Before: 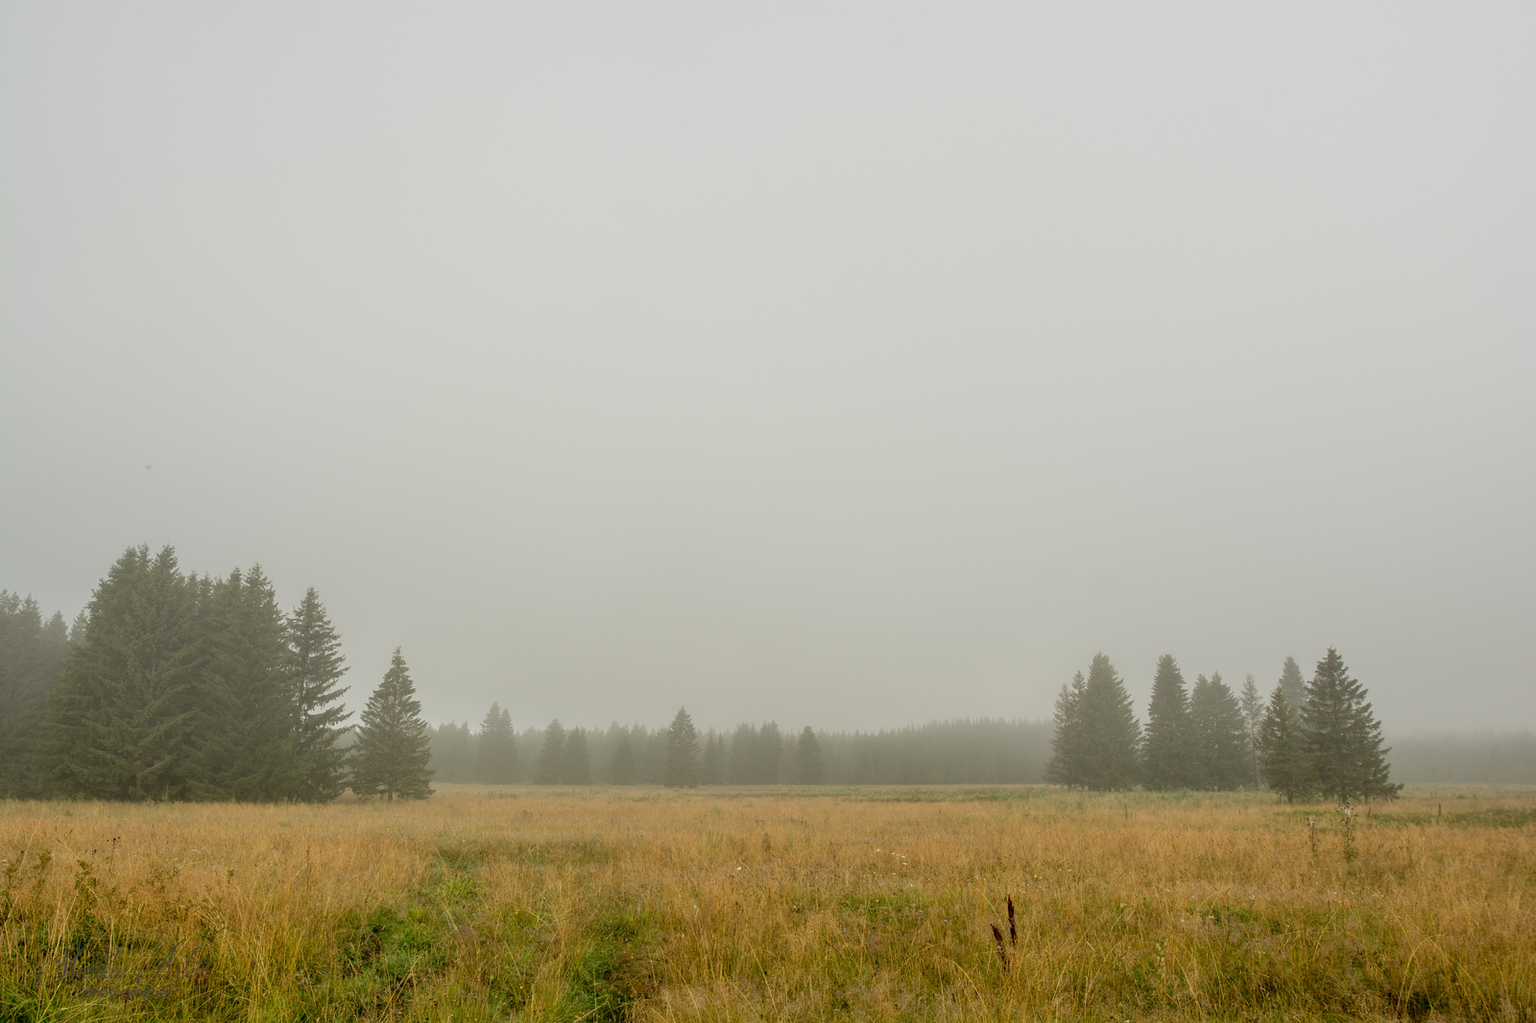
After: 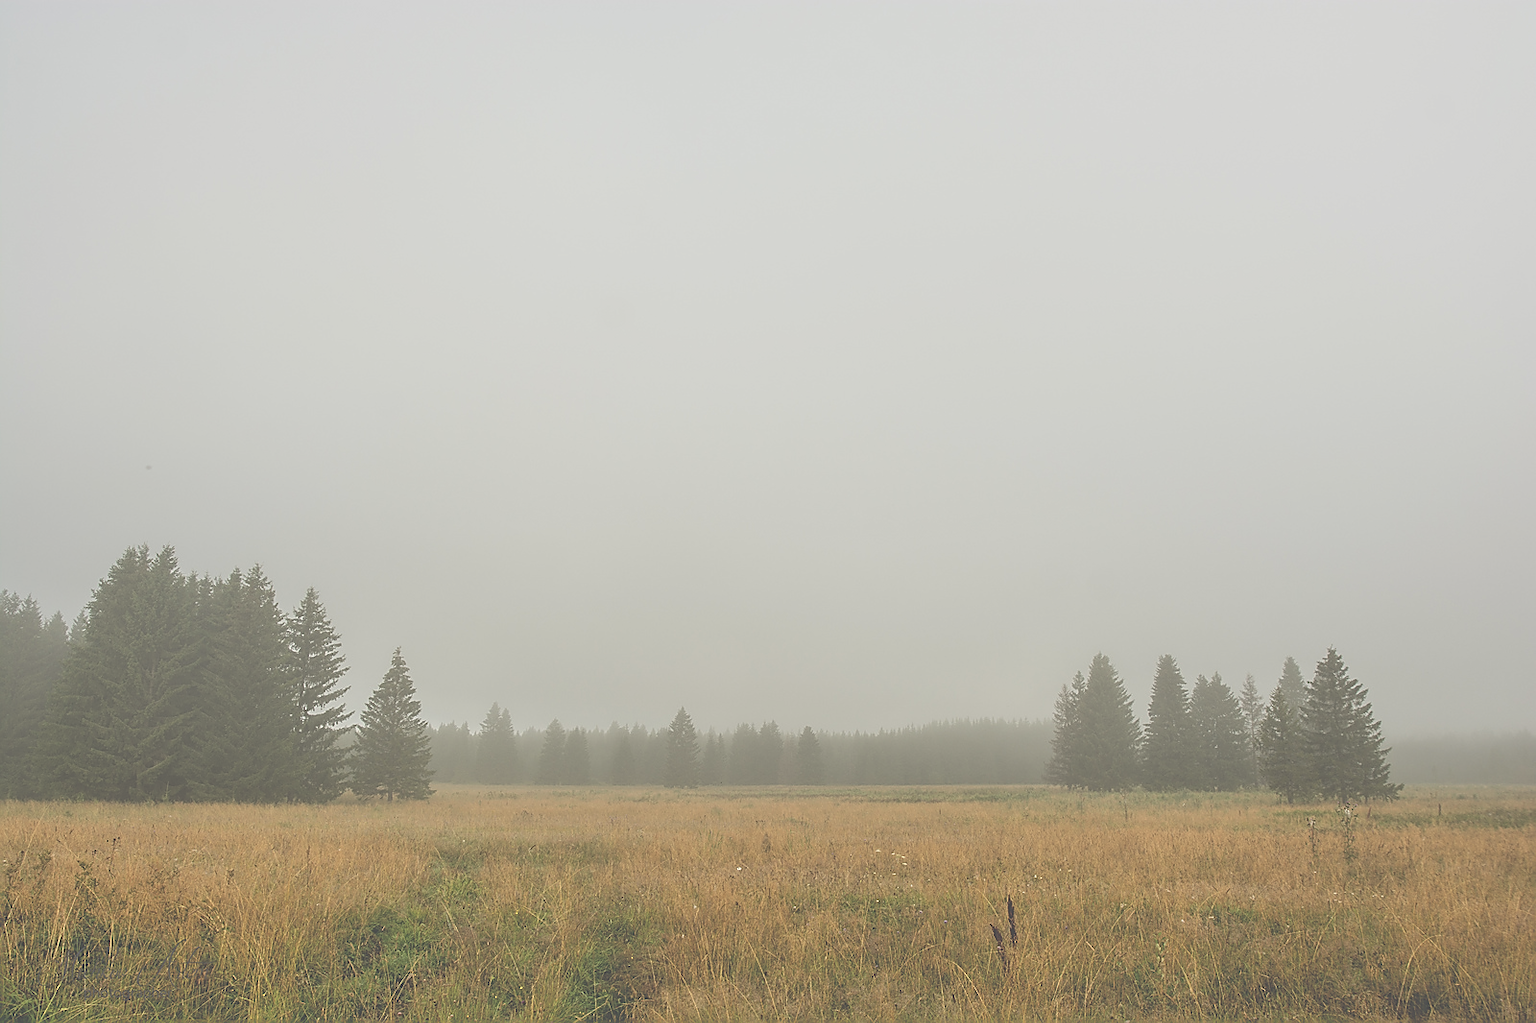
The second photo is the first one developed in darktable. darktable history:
exposure: black level correction -0.087, compensate highlight preservation false
sharpen: radius 1.4, amount 1.25, threshold 0.7
